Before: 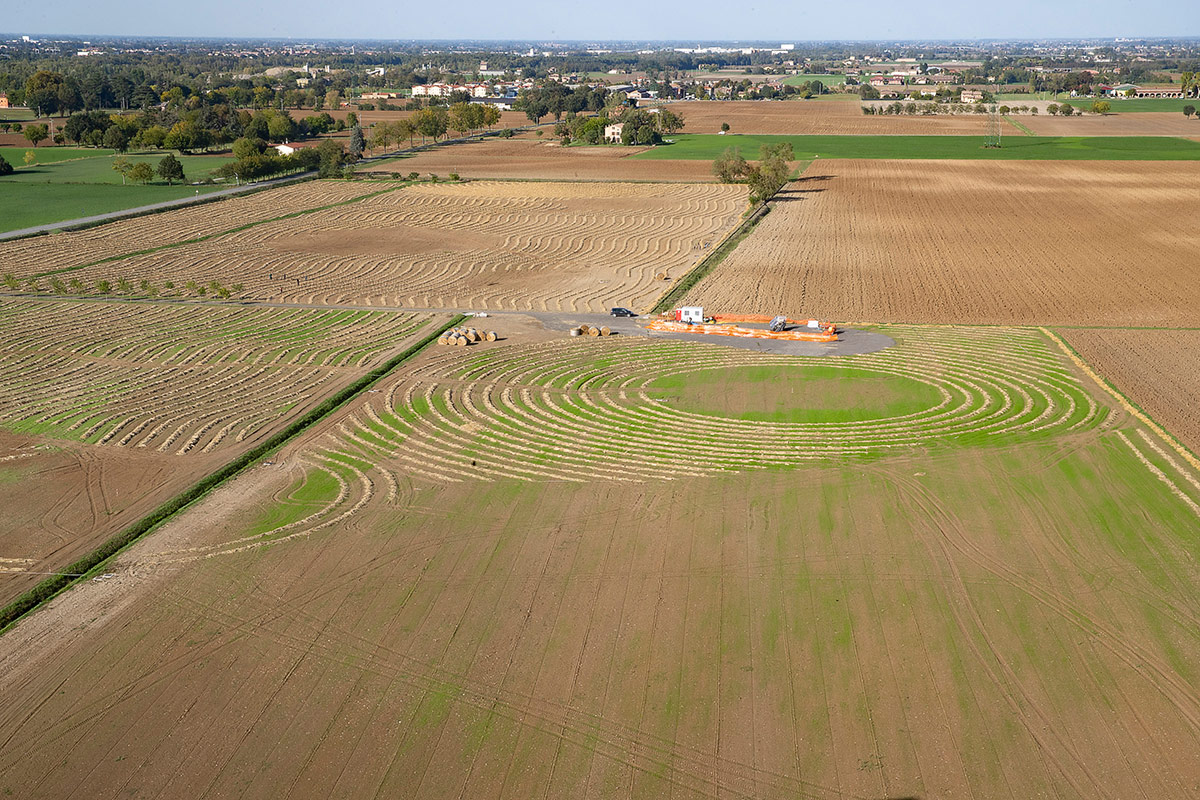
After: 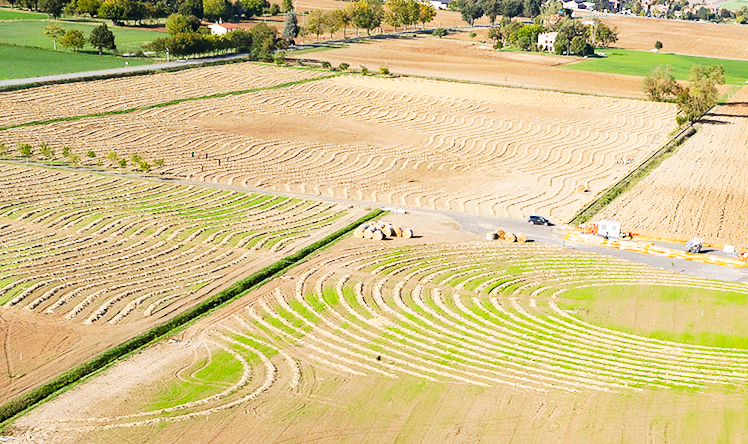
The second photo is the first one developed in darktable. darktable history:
crop and rotate: angle -4.99°, left 2.122%, top 6.945%, right 27.566%, bottom 30.519%
tone curve: curves: ch0 [(0, 0) (0.003, 0.003) (0.011, 0.013) (0.025, 0.028) (0.044, 0.05) (0.069, 0.078) (0.1, 0.113) (0.136, 0.153) (0.177, 0.2) (0.224, 0.271) (0.277, 0.374) (0.335, 0.47) (0.399, 0.574) (0.468, 0.688) (0.543, 0.79) (0.623, 0.859) (0.709, 0.919) (0.801, 0.957) (0.898, 0.978) (1, 1)], preserve colors none
